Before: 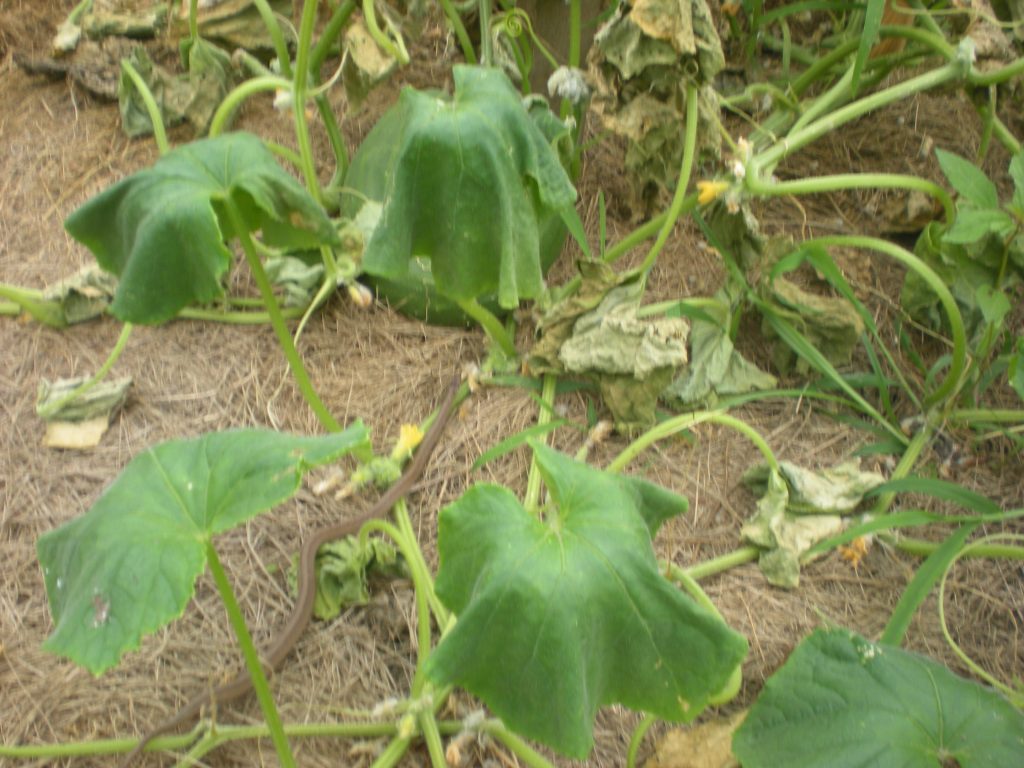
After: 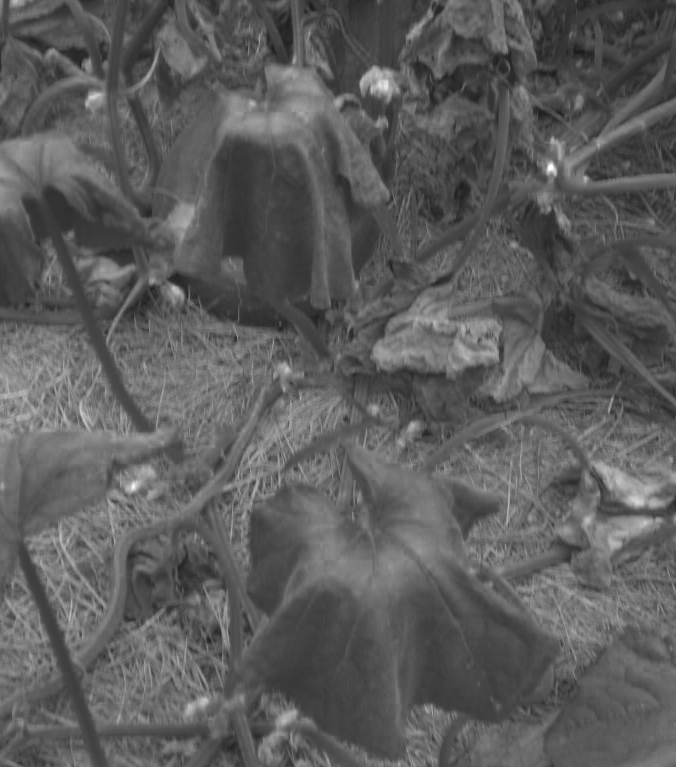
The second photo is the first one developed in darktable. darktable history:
exposure: exposure 0.74 EV, compensate highlight preservation false
crop and rotate: left 18.442%, right 15.508%
contrast equalizer: octaves 7, y [[0.6 ×6], [0.55 ×6], [0 ×6], [0 ×6], [0 ×6]], mix 0.15
color zones: curves: ch0 [(0.287, 0.048) (0.493, 0.484) (0.737, 0.816)]; ch1 [(0, 0) (0.143, 0) (0.286, 0) (0.429, 0) (0.571, 0) (0.714, 0) (0.857, 0)]
